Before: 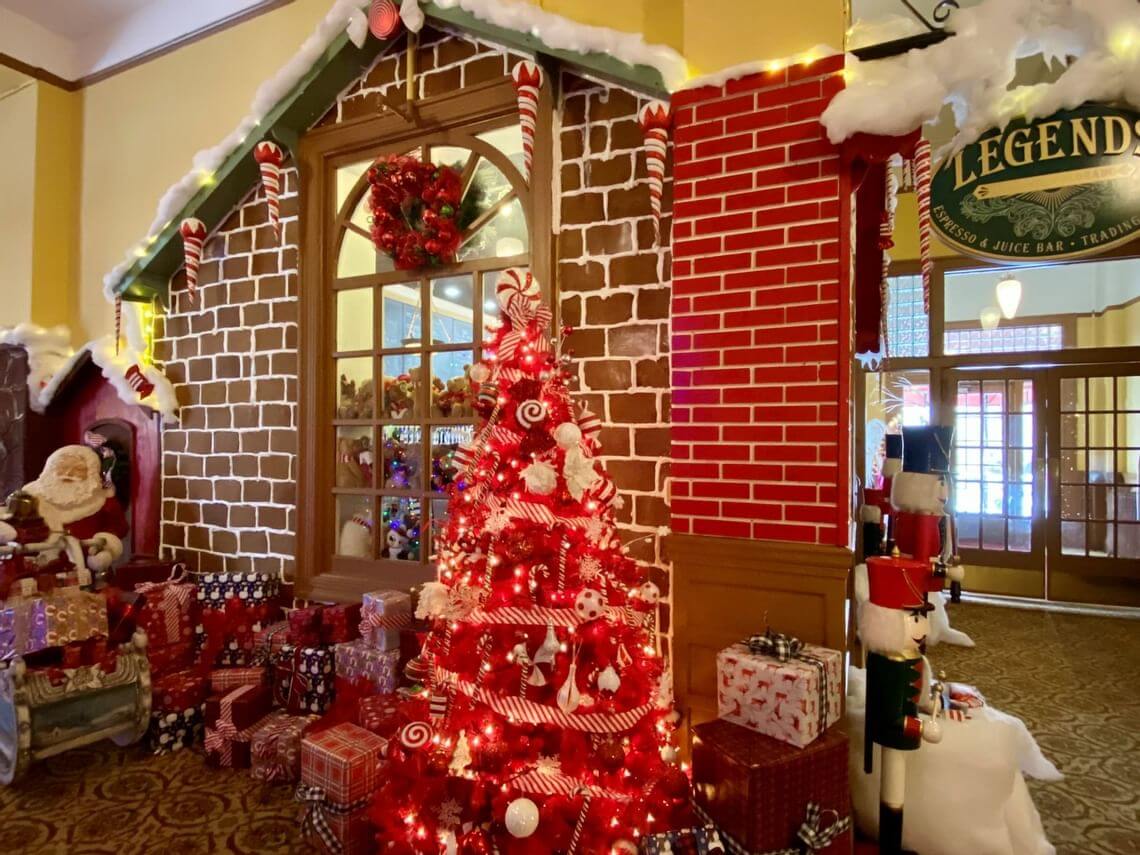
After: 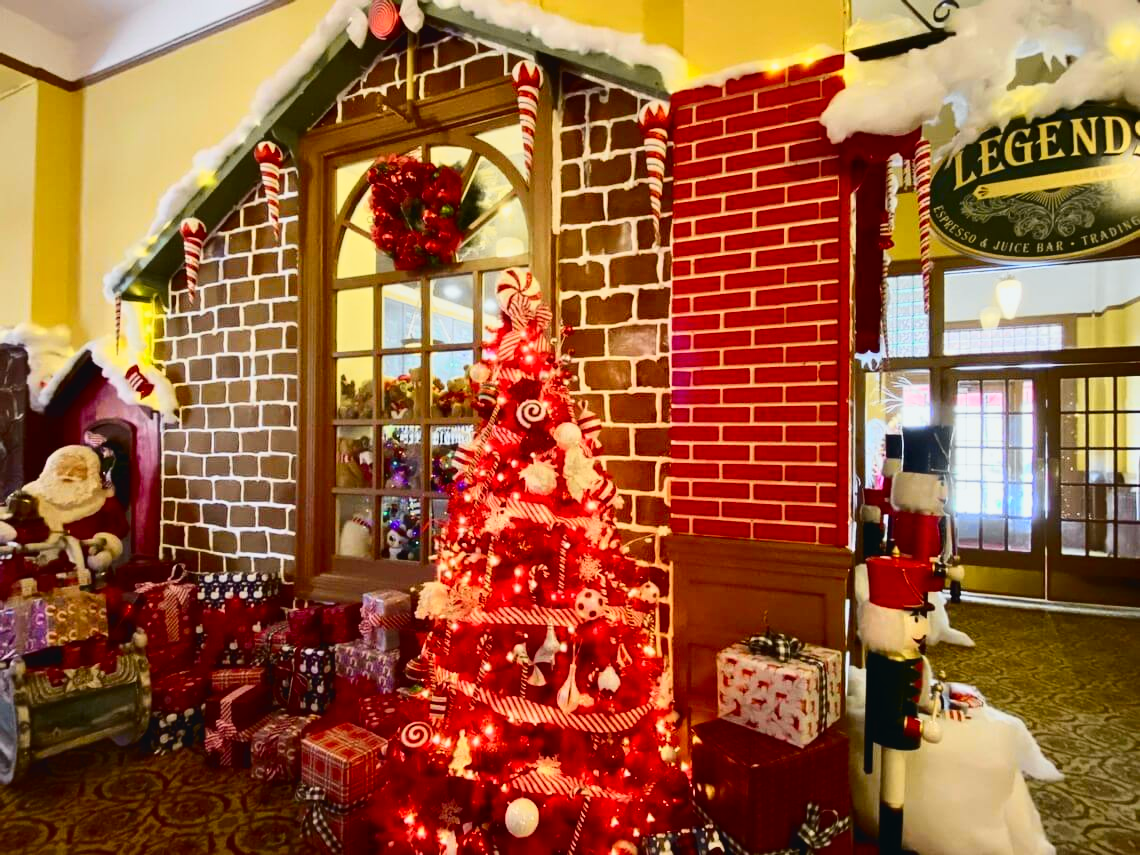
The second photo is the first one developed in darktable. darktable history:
tone curve: curves: ch0 [(0, 0.026) (0.058, 0.049) (0.246, 0.214) (0.437, 0.498) (0.55, 0.644) (0.657, 0.767) (0.822, 0.9) (1, 0.961)]; ch1 [(0, 0) (0.346, 0.307) (0.408, 0.369) (0.453, 0.457) (0.476, 0.489) (0.502, 0.493) (0.521, 0.515) (0.537, 0.531) (0.612, 0.641) (0.676, 0.728) (1, 1)]; ch2 [(0, 0) (0.346, 0.34) (0.434, 0.46) (0.485, 0.494) (0.5, 0.494) (0.511, 0.504) (0.537, 0.551) (0.579, 0.599) (0.625, 0.686) (1, 1)], color space Lab, independent channels, preserve colors none
